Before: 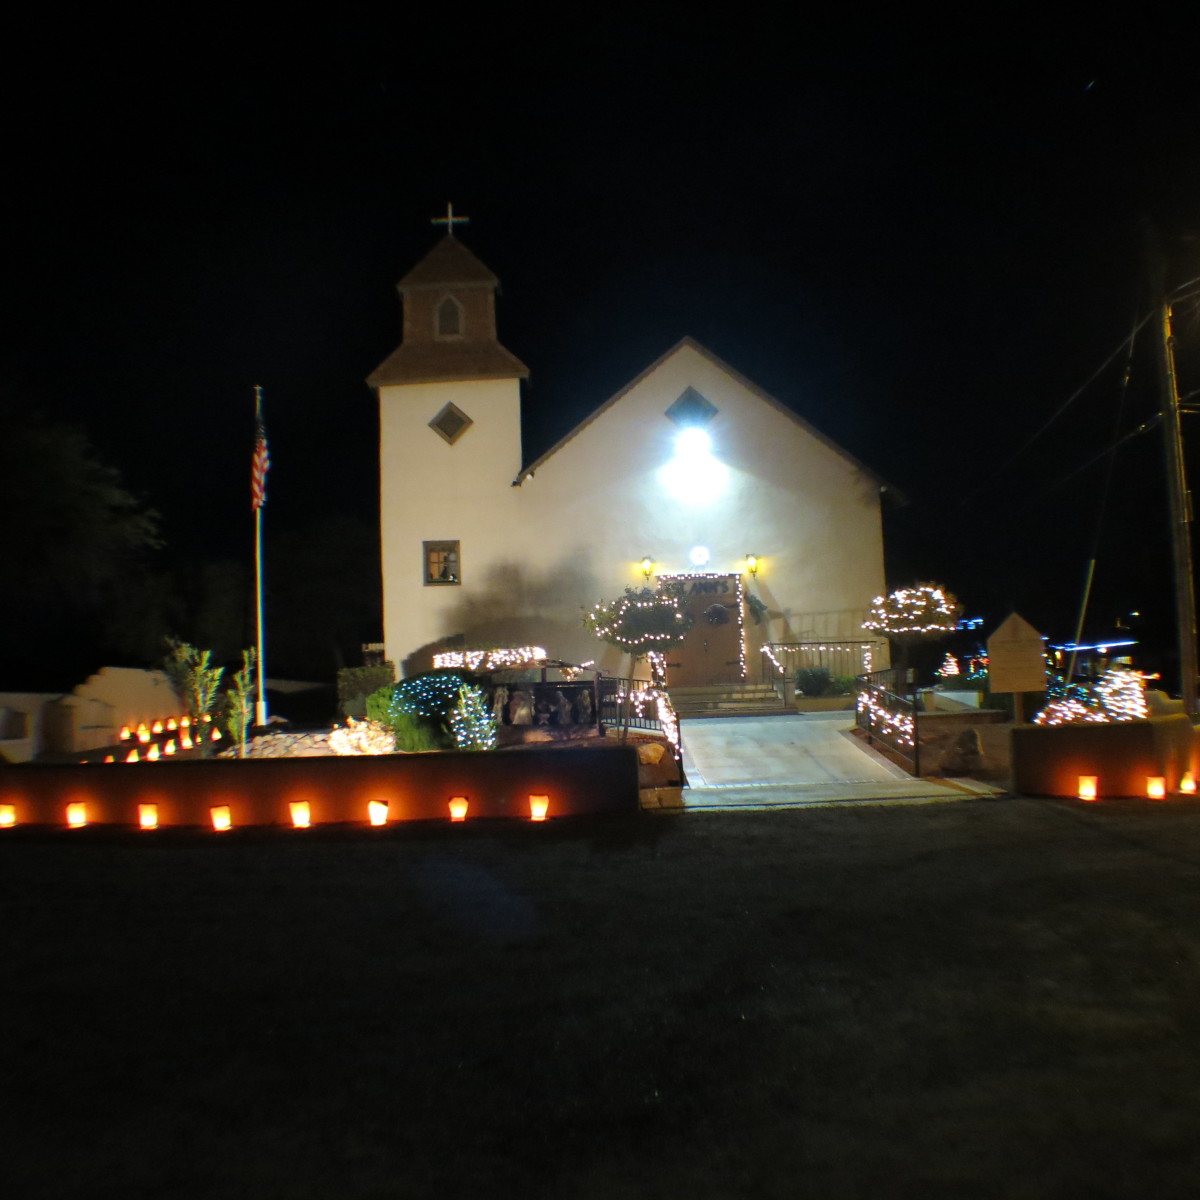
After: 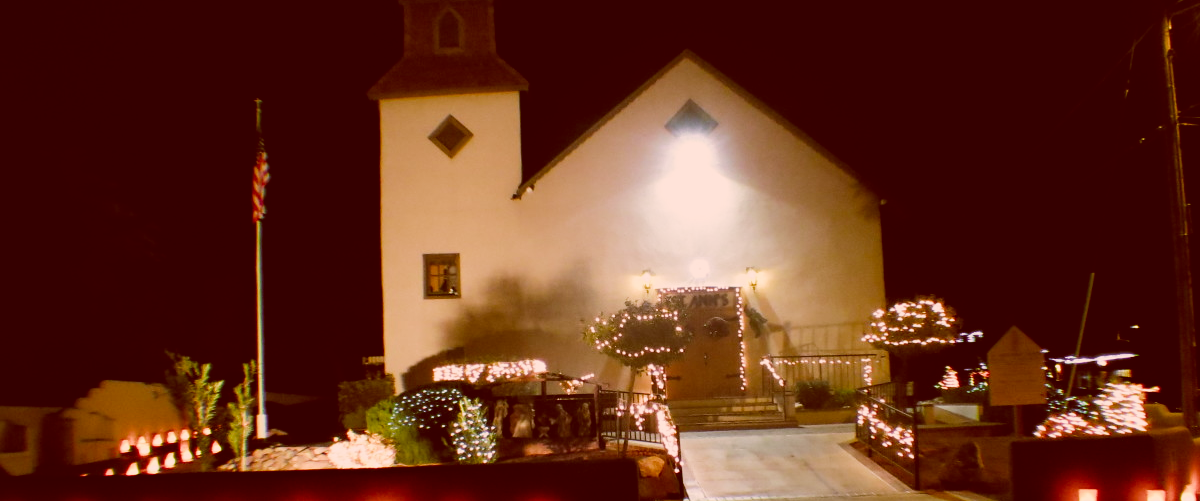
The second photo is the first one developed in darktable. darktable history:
color correction: highlights a* 9.31, highlights b* 8.73, shadows a* 39.48, shadows b* 39.51, saturation 0.81
filmic rgb: black relative exposure -8.05 EV, white relative exposure 3 EV, hardness 5.32, contrast 1.237, color science v5 (2021), contrast in shadows safe, contrast in highlights safe
crop and rotate: top 23.953%, bottom 34.231%
color balance rgb: shadows lift › chroma 11.586%, shadows lift › hue 133.28°, power › chroma 0.302%, power › hue 22.82°, global offset › luminance 0.758%, linear chroma grading › global chroma 15.41%, perceptual saturation grading › global saturation 19.615%
